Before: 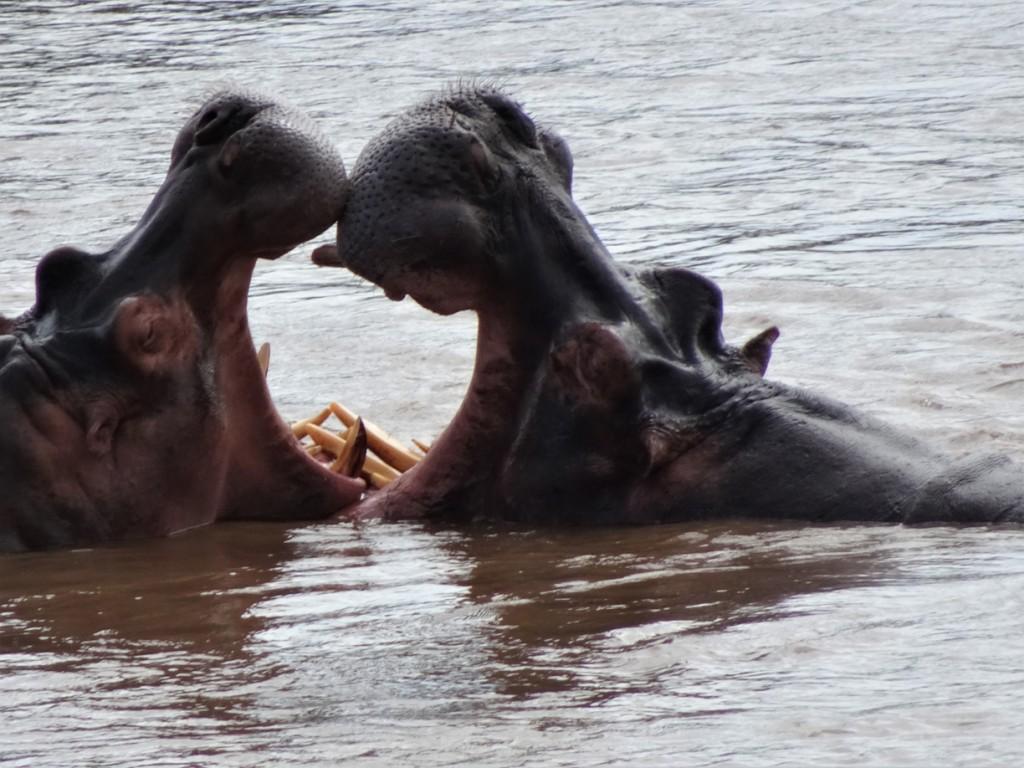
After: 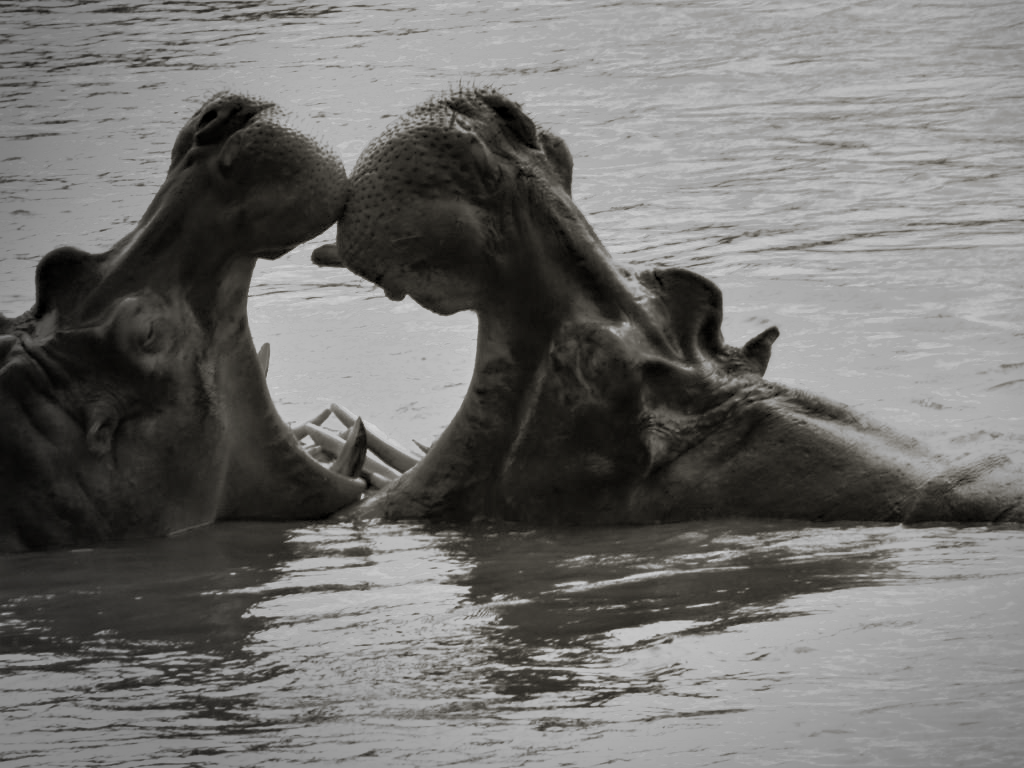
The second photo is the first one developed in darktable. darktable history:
haze removal: compatibility mode true, adaptive false
tone equalizer: -7 EV -0.63 EV, -6 EV 1 EV, -5 EV -0.45 EV, -4 EV 0.43 EV, -3 EV 0.41 EV, -2 EV 0.15 EV, -1 EV -0.15 EV, +0 EV -0.39 EV, smoothing diameter 25%, edges refinement/feathering 10, preserve details guided filter
monochrome: a 30.25, b 92.03
vignetting: fall-off start 73.57%, center (0.22, -0.235)
split-toning: shadows › hue 46.8°, shadows › saturation 0.17, highlights › hue 316.8°, highlights › saturation 0.27, balance -51.82
